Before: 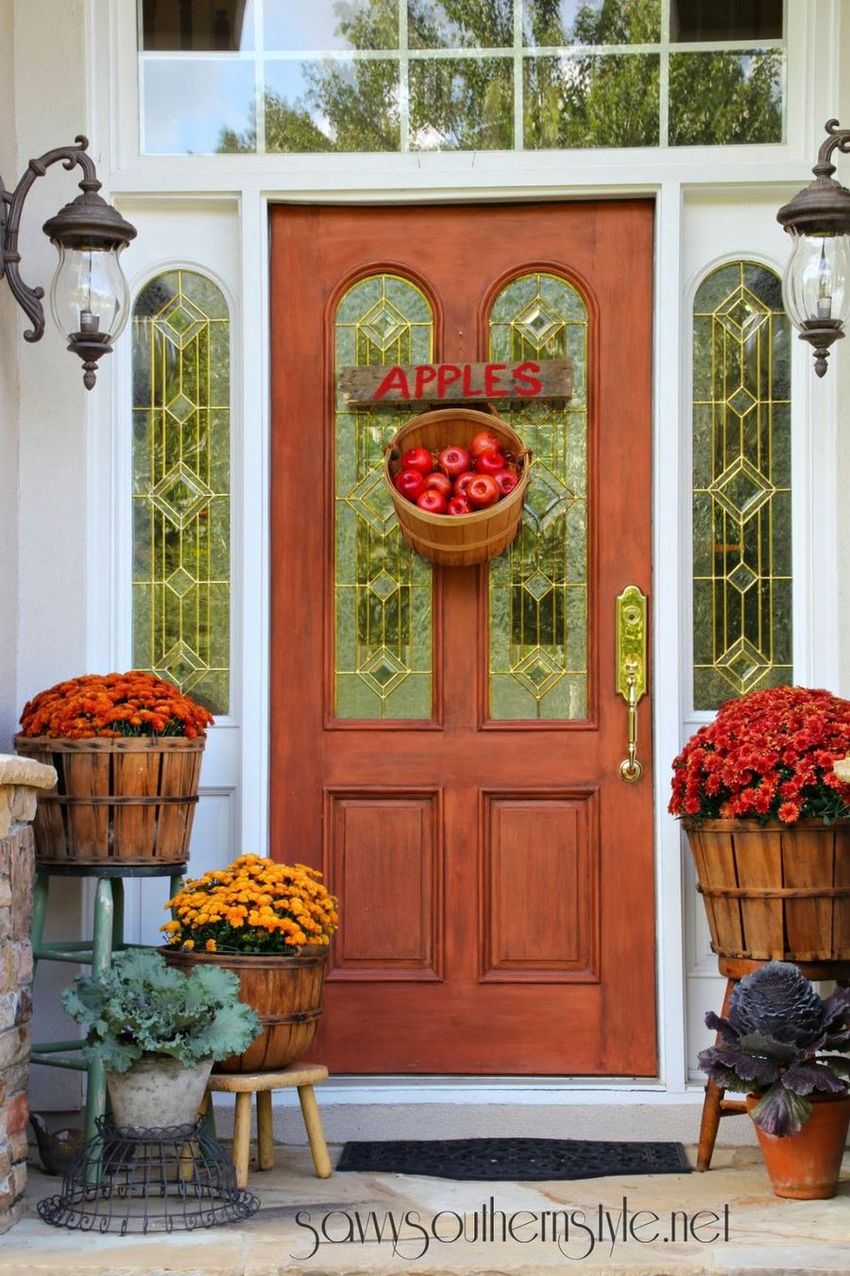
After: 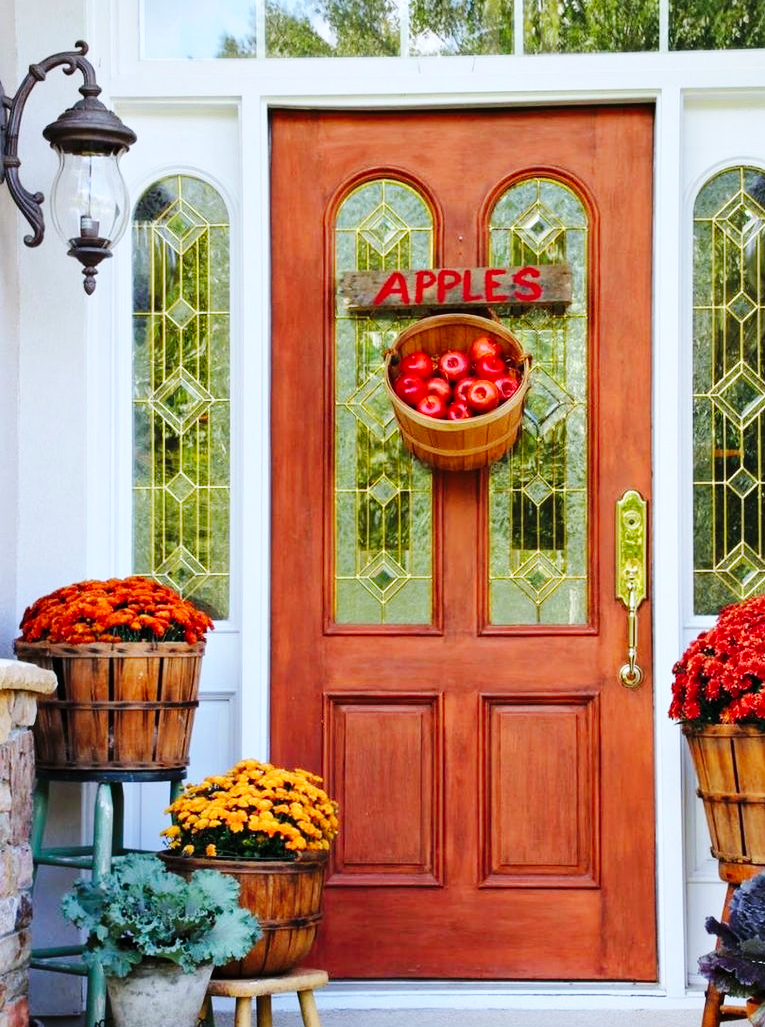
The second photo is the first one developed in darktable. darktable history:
base curve: curves: ch0 [(0, 0) (0.036, 0.025) (0.121, 0.166) (0.206, 0.329) (0.605, 0.79) (1, 1)], preserve colors none
crop: top 7.49%, right 9.897%, bottom 11.965%
color calibration: gray › normalize channels true, illuminant as shot in camera, x 0.369, y 0.376, temperature 4327.4 K, gamut compression 0.016
